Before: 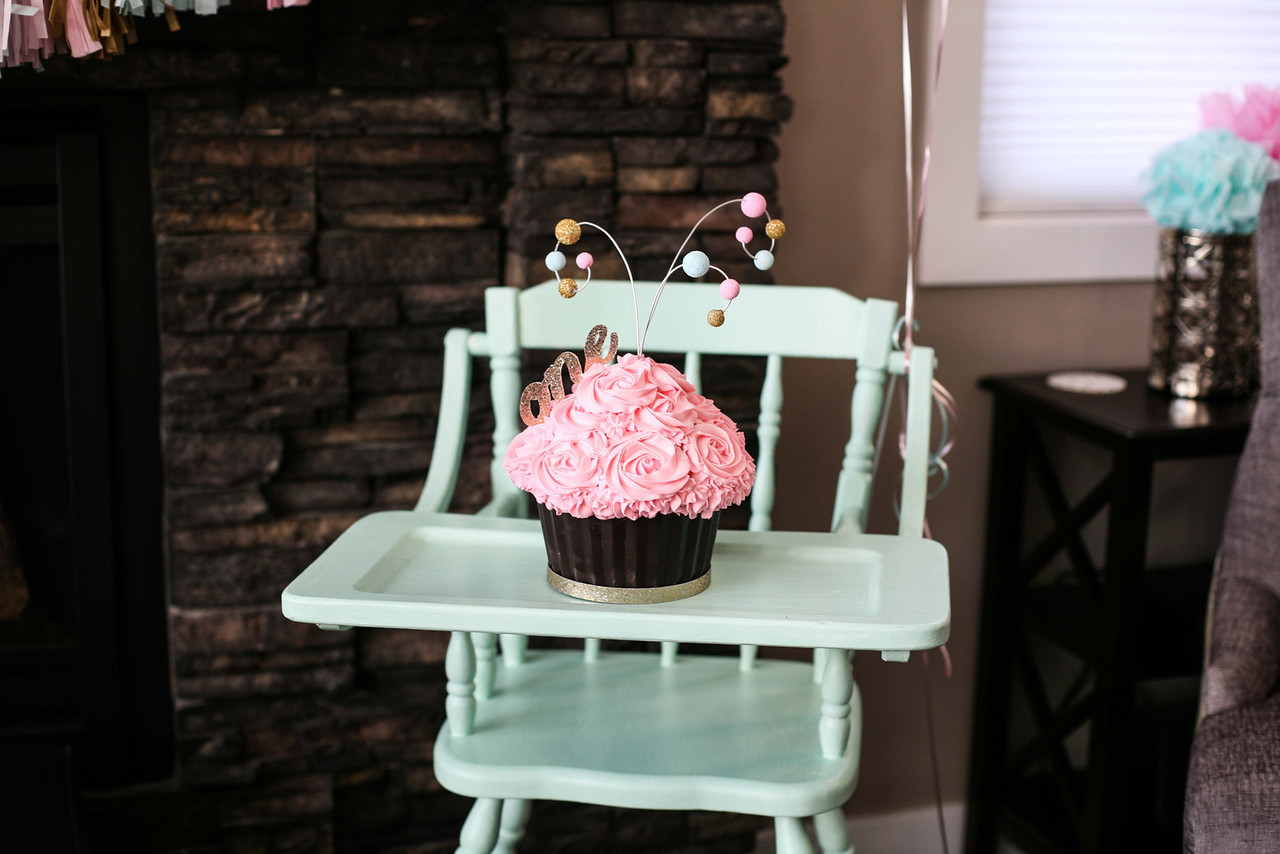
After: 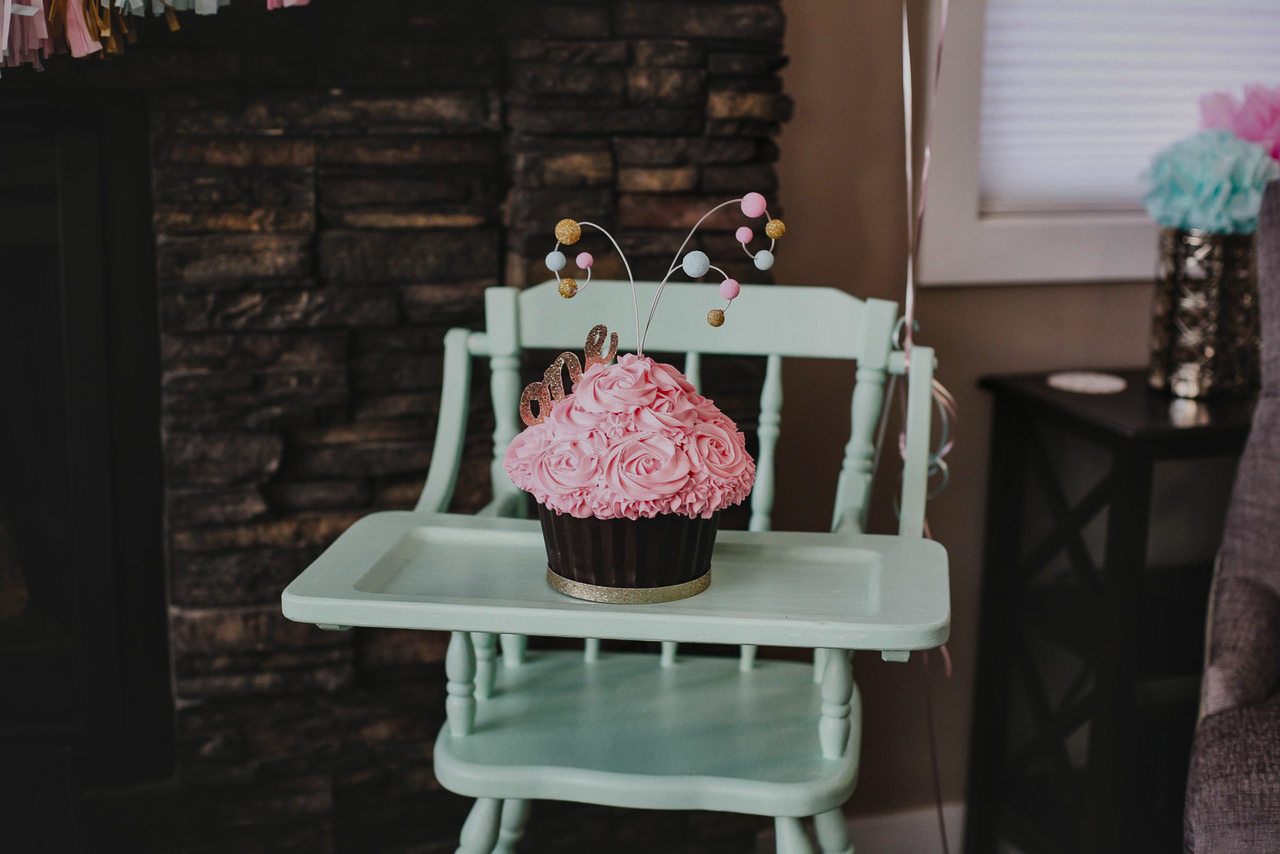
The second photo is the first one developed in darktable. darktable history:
exposure: black level correction -0.016, exposure -1.018 EV, compensate highlight preservation false
color balance rgb: perceptual saturation grading › global saturation 20%, perceptual saturation grading › highlights -25%, perceptual saturation grading › shadows 25%
local contrast: mode bilateral grid, contrast 20, coarseness 50, detail 171%, midtone range 0.2
